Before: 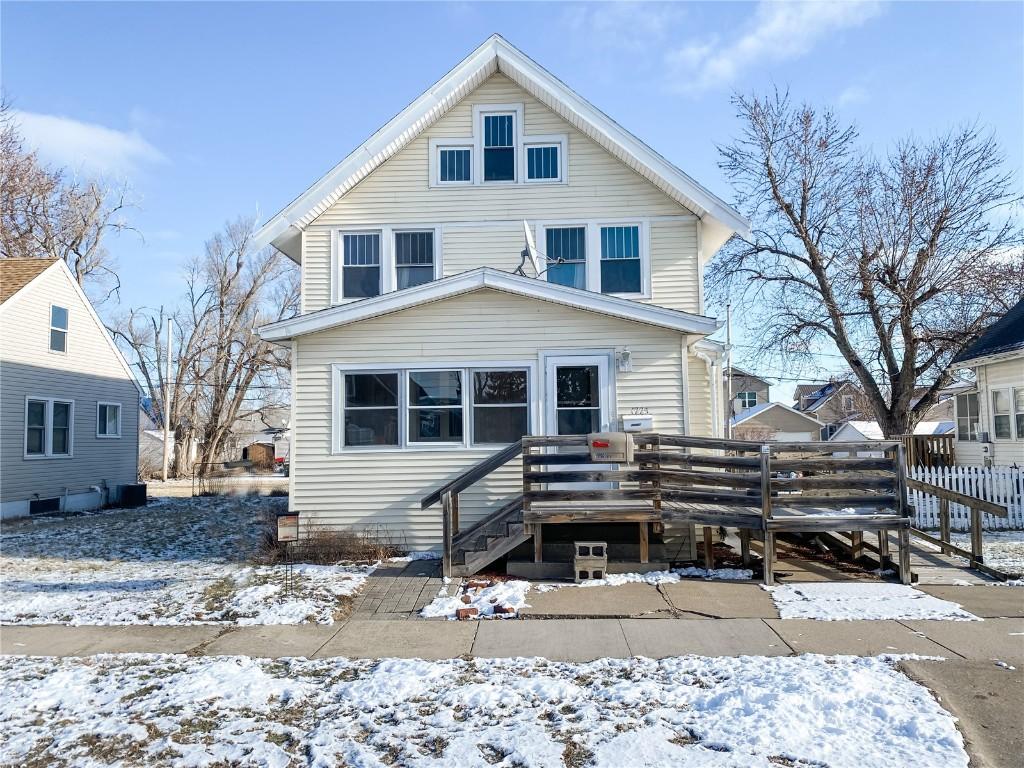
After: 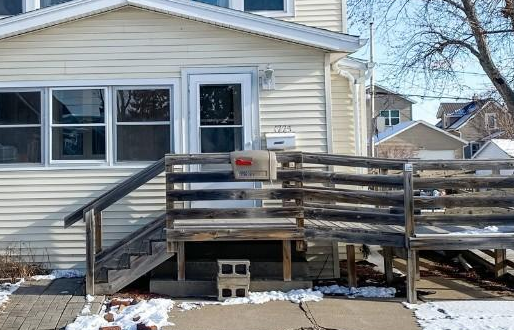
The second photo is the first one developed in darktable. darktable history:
crop: left 34.936%, top 36.83%, right 14.812%, bottom 20.099%
